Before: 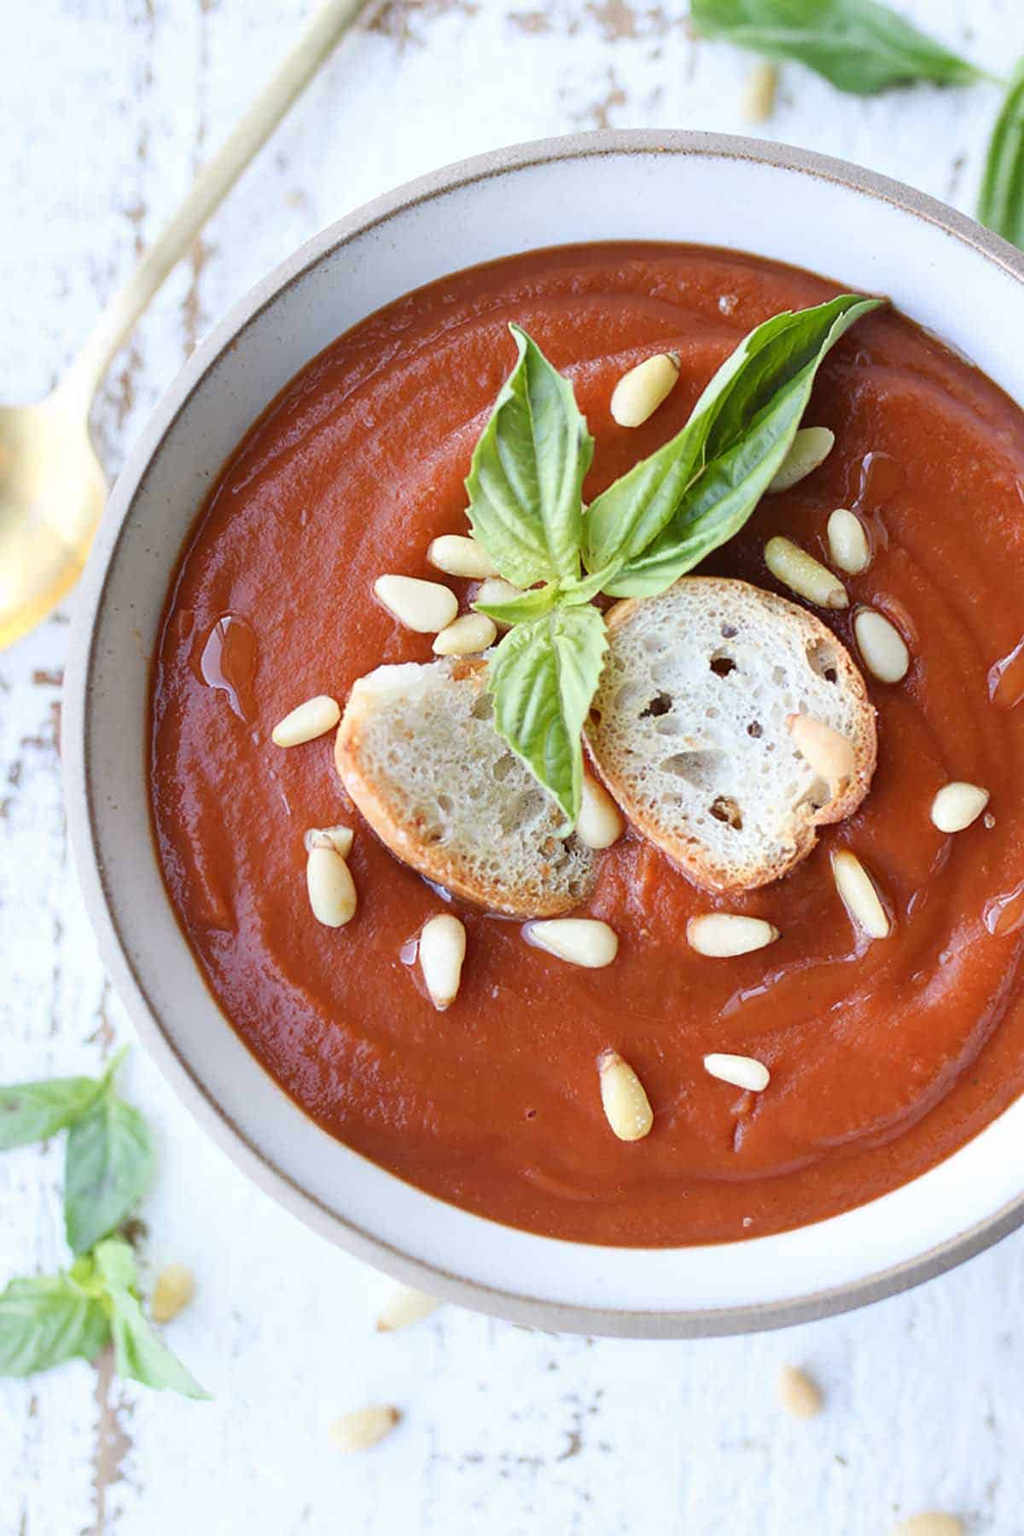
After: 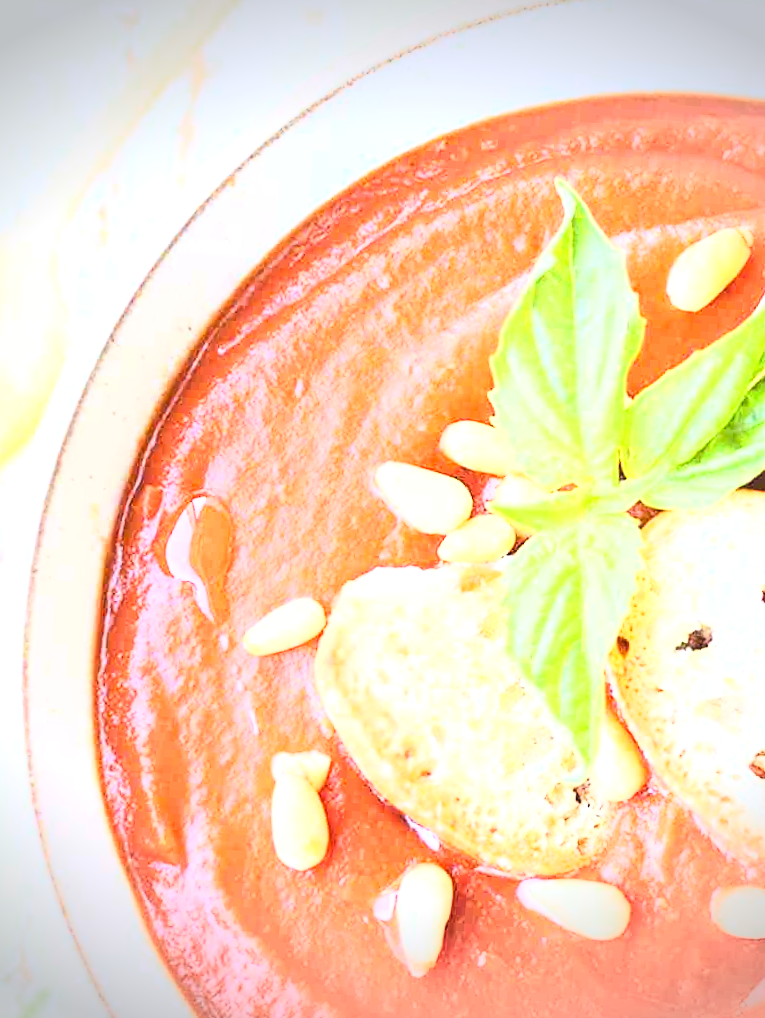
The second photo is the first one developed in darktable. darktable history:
vignetting: fall-off start 88.43%, fall-off radius 44.27%, width/height ratio 1.168
crop and rotate: angle -4.22°, left 2.003%, top 7.025%, right 27.375%, bottom 30.328%
local contrast: on, module defaults
base curve: curves: ch0 [(0, 0) (0.007, 0.004) (0.027, 0.03) (0.046, 0.07) (0.207, 0.54) (0.442, 0.872) (0.673, 0.972) (1, 1)]
exposure: black level correction 0, exposure 1.748 EV, compensate exposure bias true, compensate highlight preservation false
